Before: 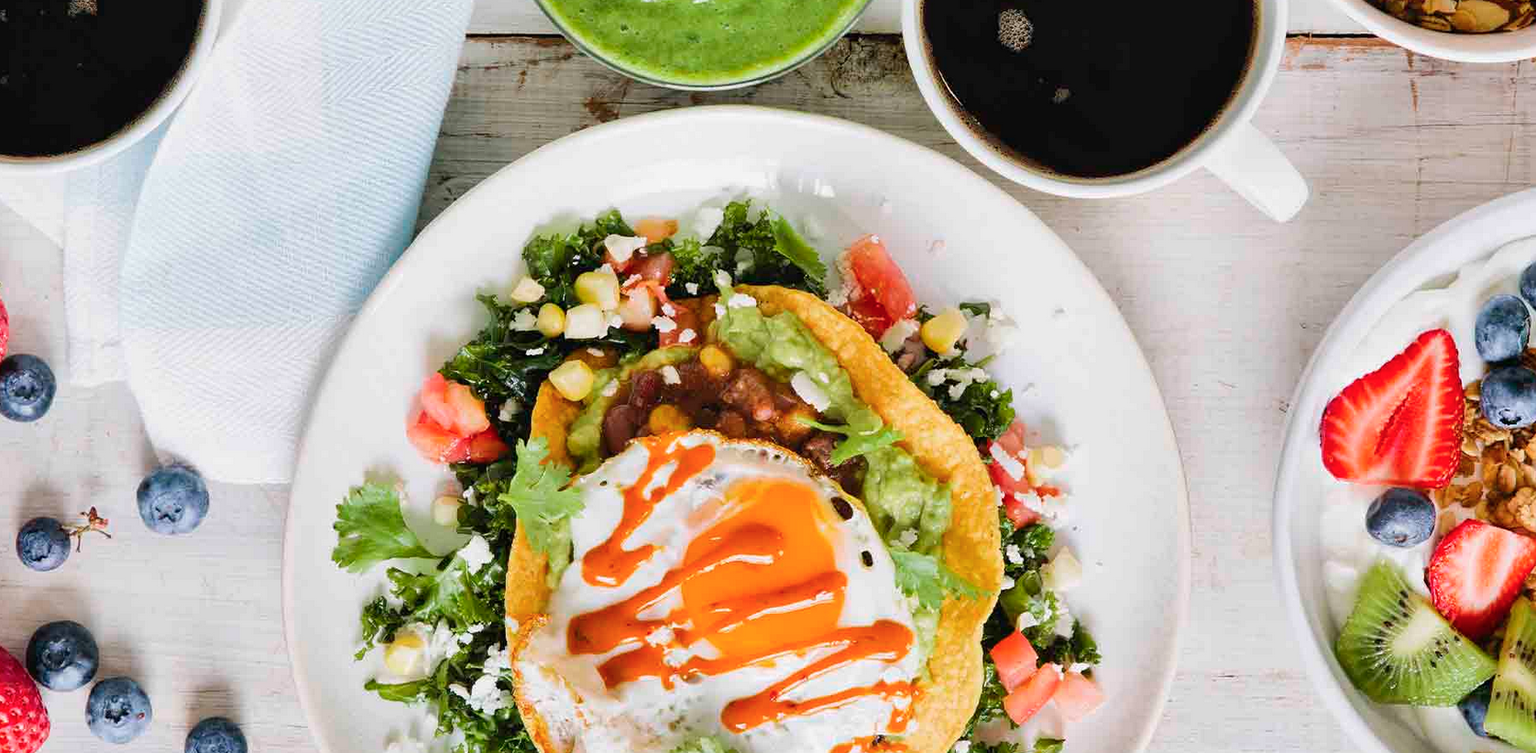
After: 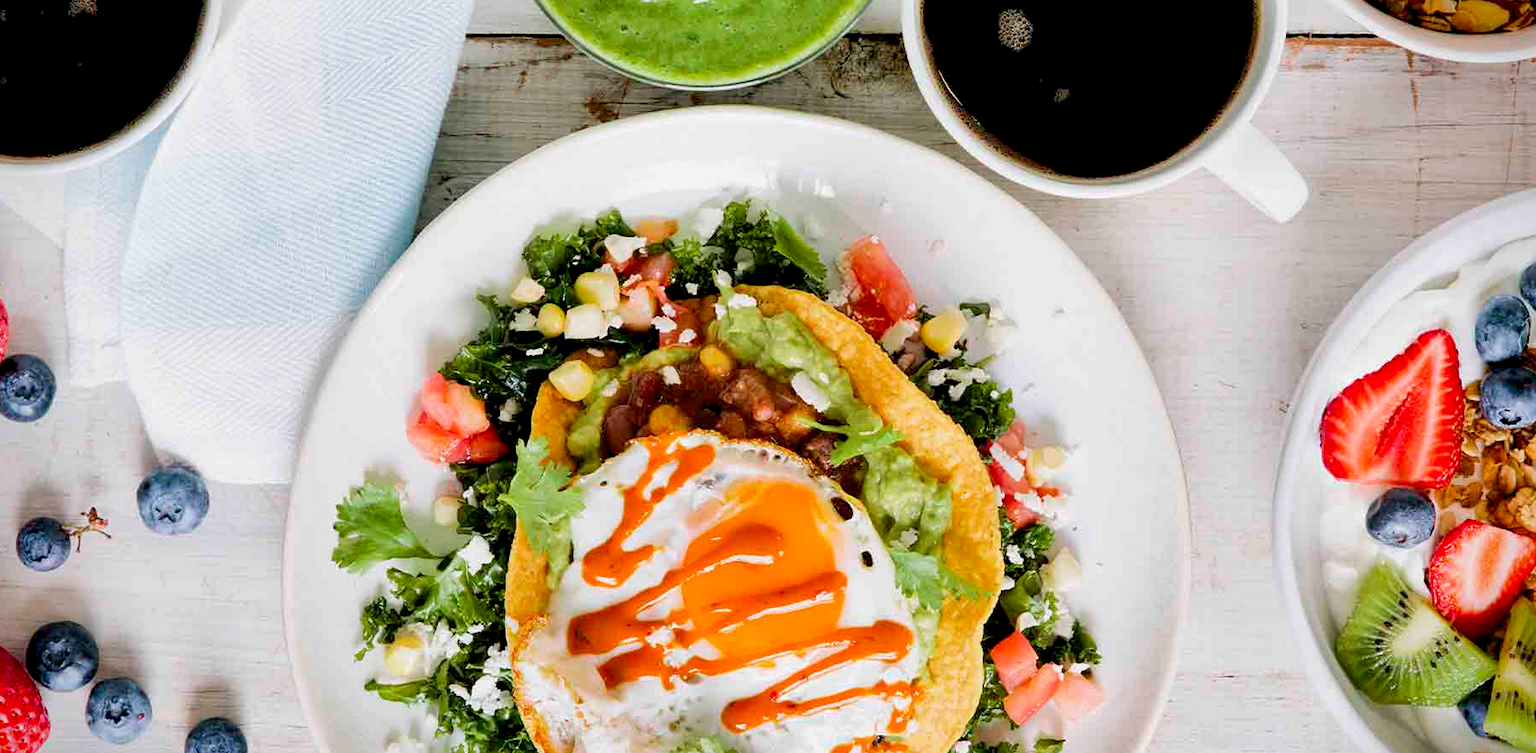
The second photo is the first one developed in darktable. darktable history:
exposure: black level correction 0.011, compensate highlight preservation false
vignetting: fall-off start 88.53%, fall-off radius 44.2%, saturation 0.376, width/height ratio 1.161
